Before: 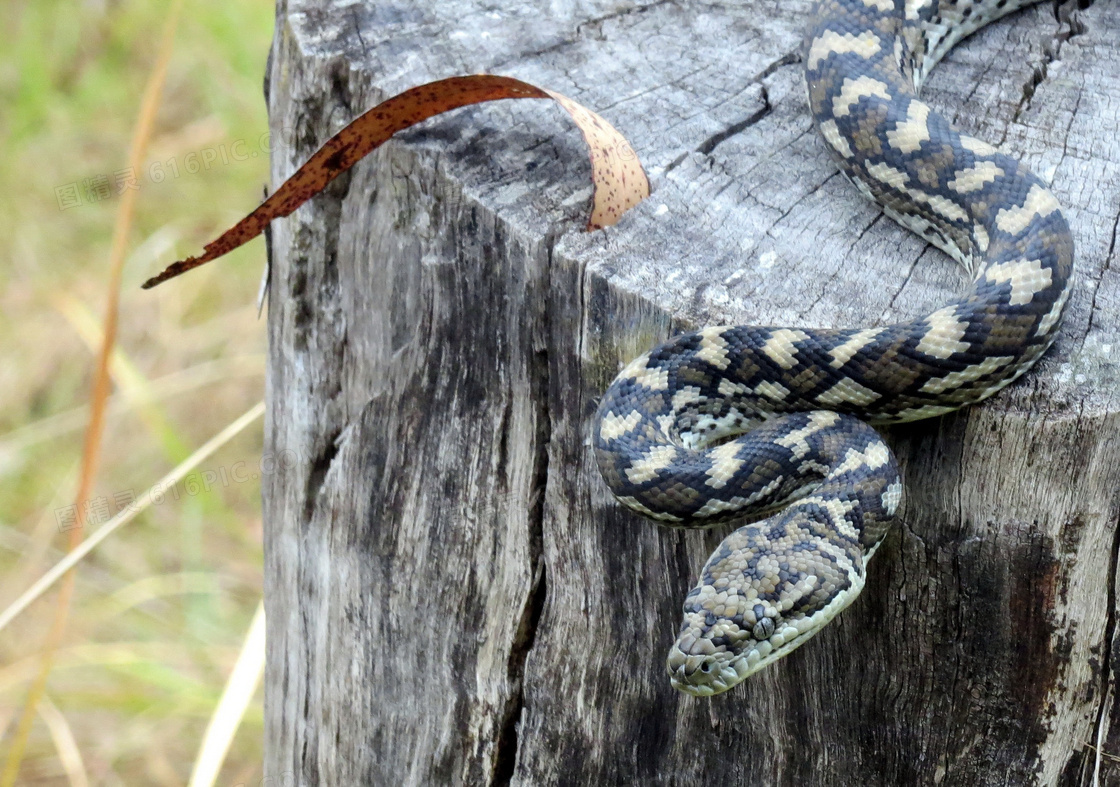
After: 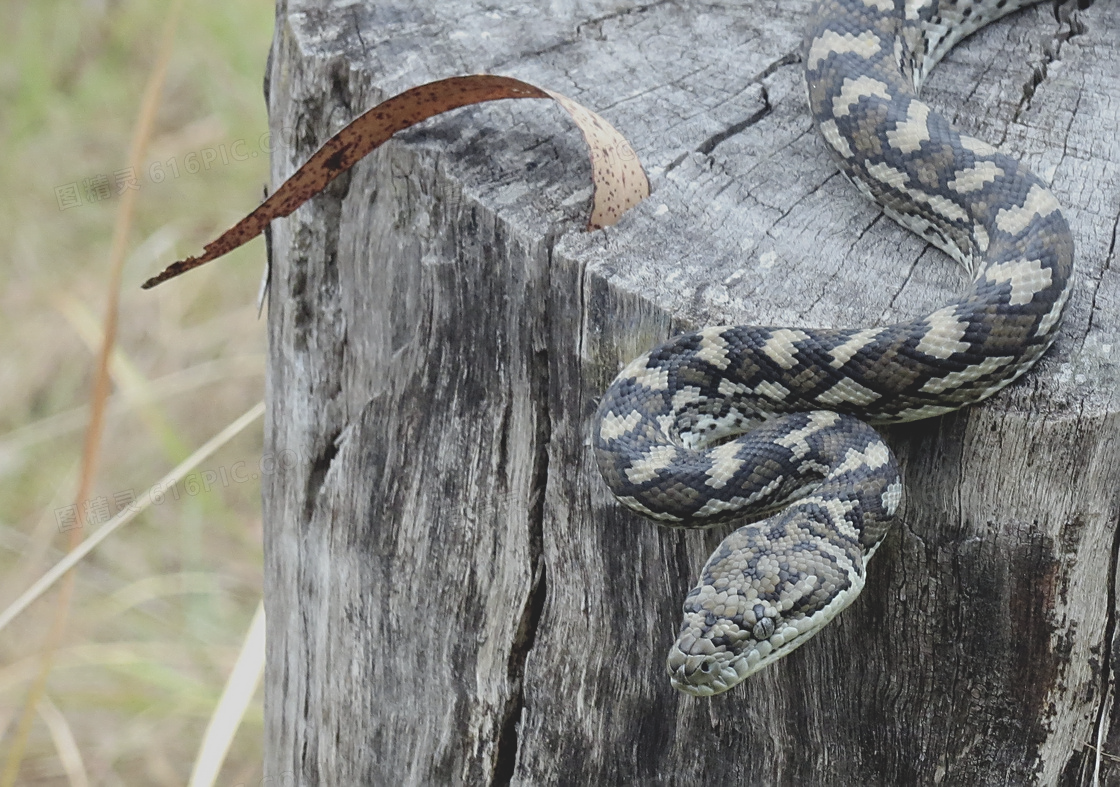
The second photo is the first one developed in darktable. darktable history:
sharpen: on, module defaults
contrast brightness saturation: contrast -0.257, saturation -0.447
